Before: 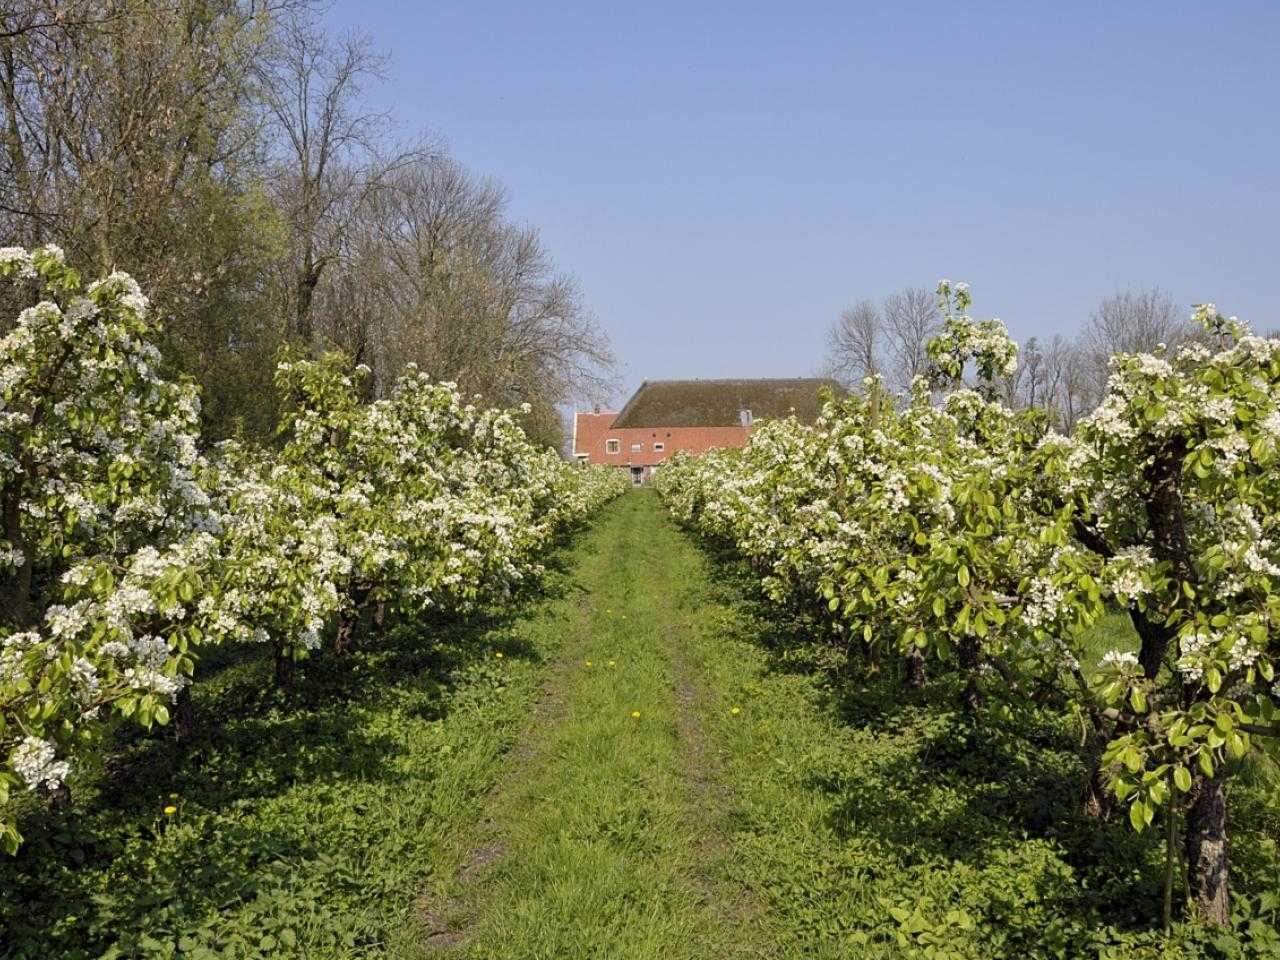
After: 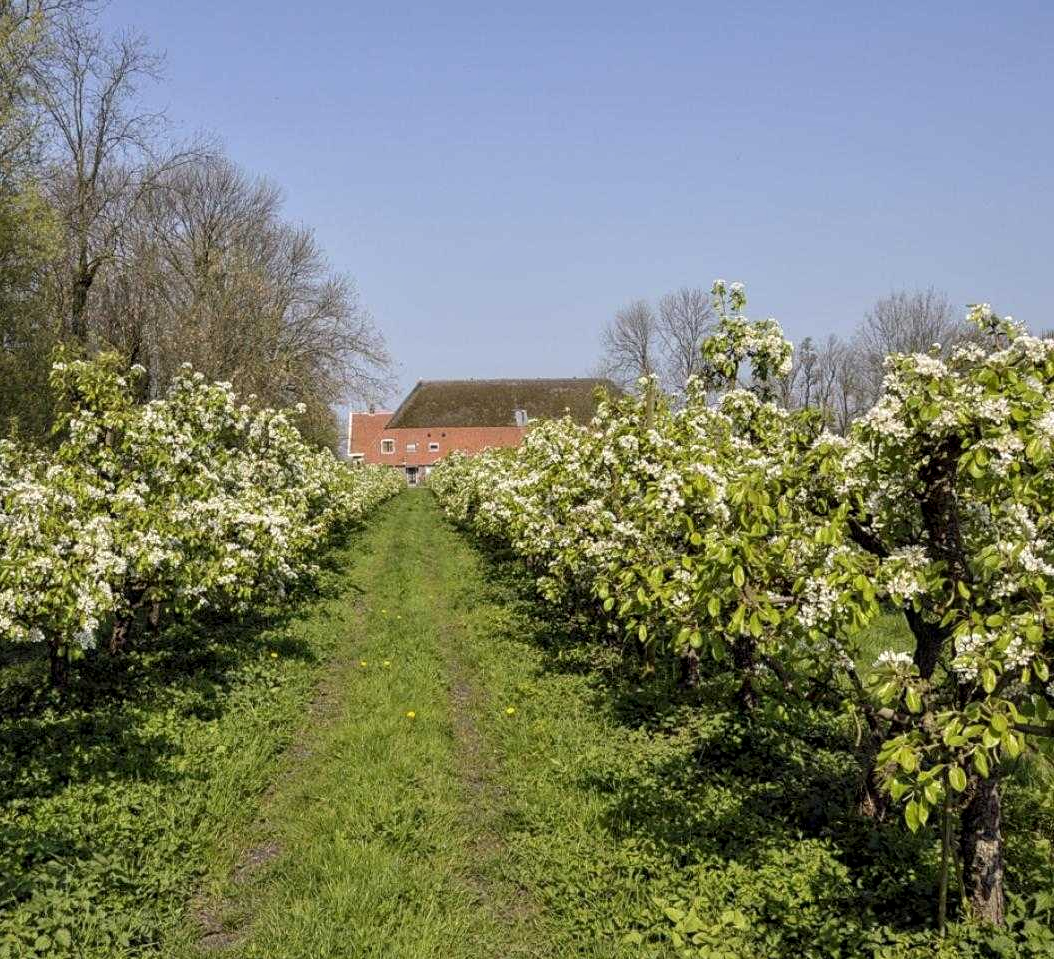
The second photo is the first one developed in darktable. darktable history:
crop: left 17.582%, bottom 0.031%
local contrast: on, module defaults
